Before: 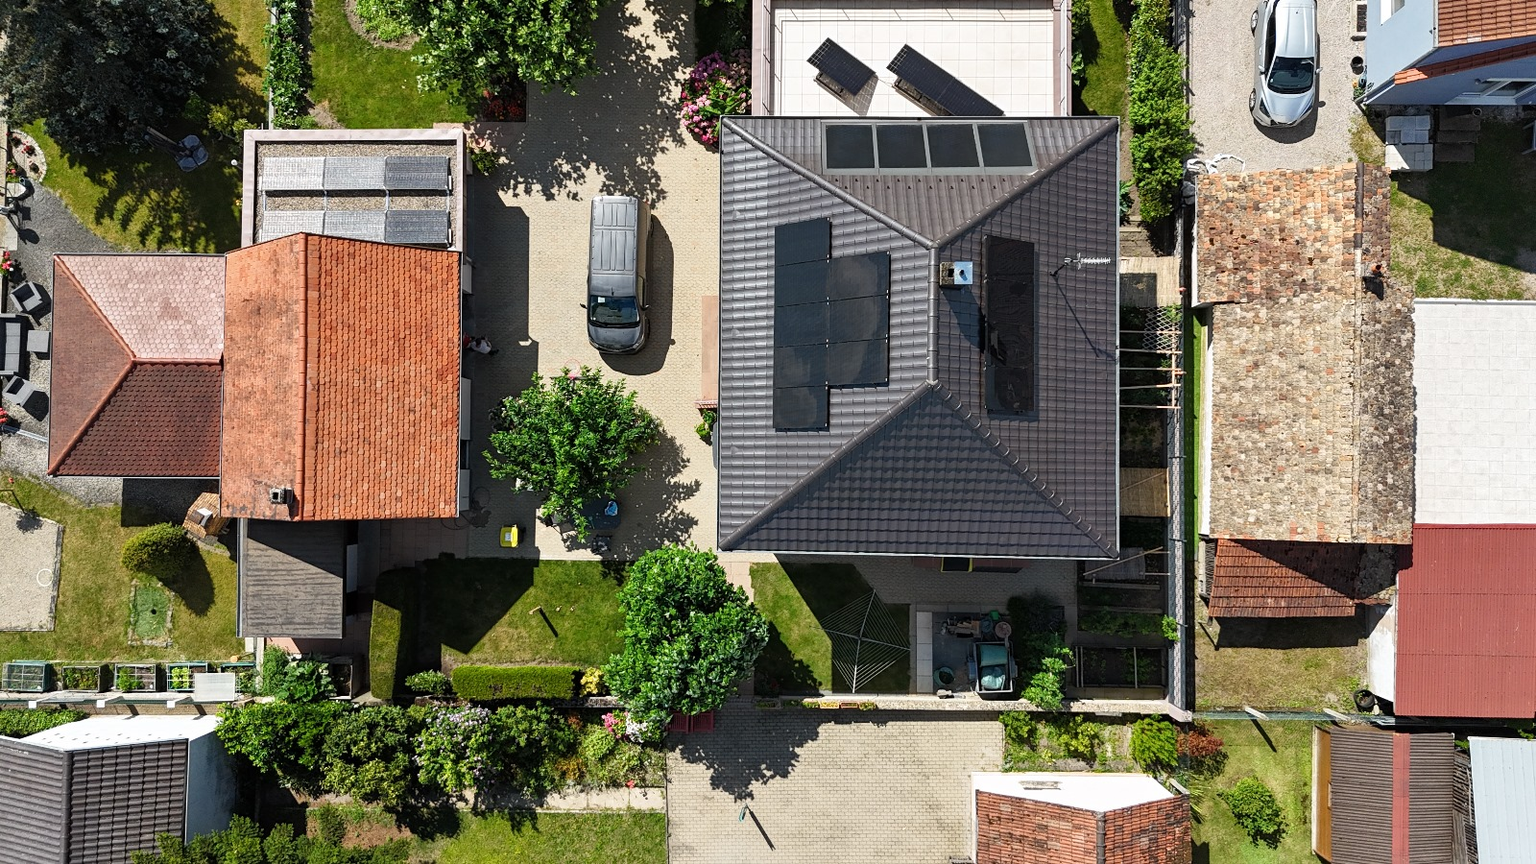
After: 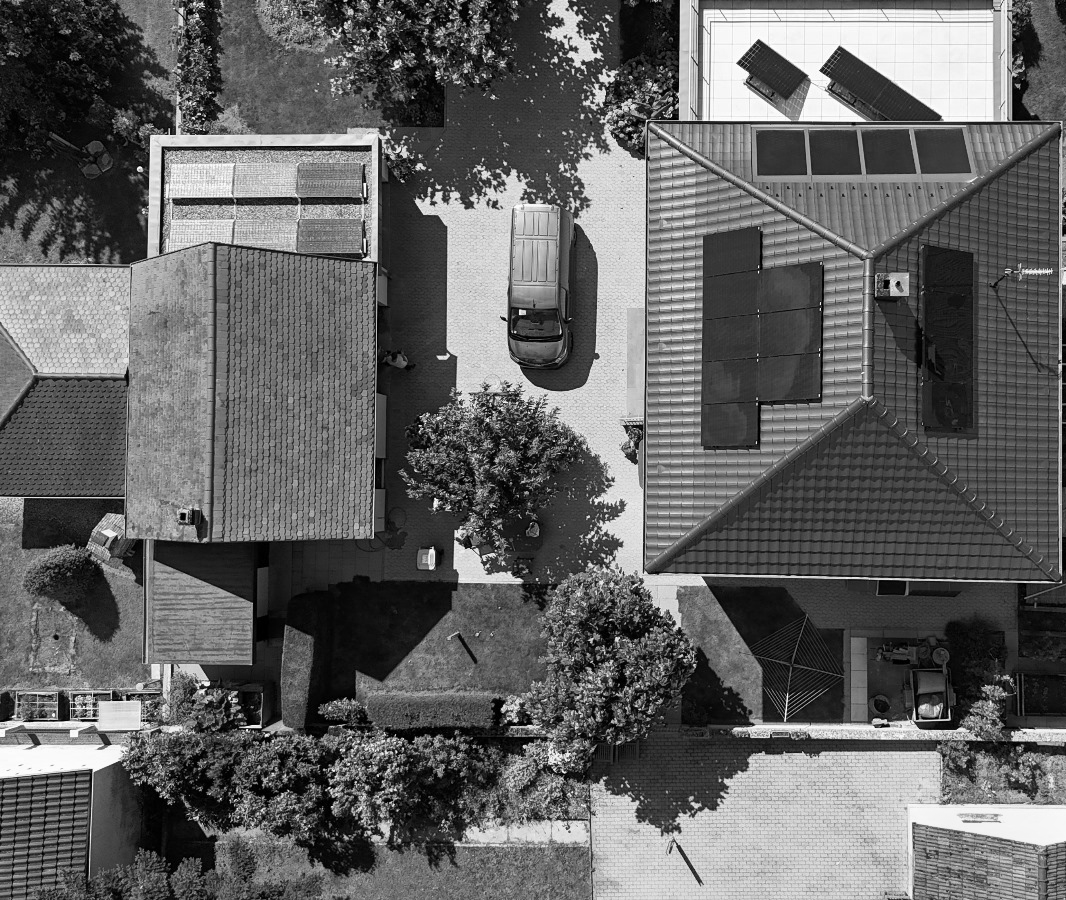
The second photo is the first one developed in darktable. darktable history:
crop and rotate: left 6.617%, right 26.717%
monochrome: a -11.7, b 1.62, size 0.5, highlights 0.38
